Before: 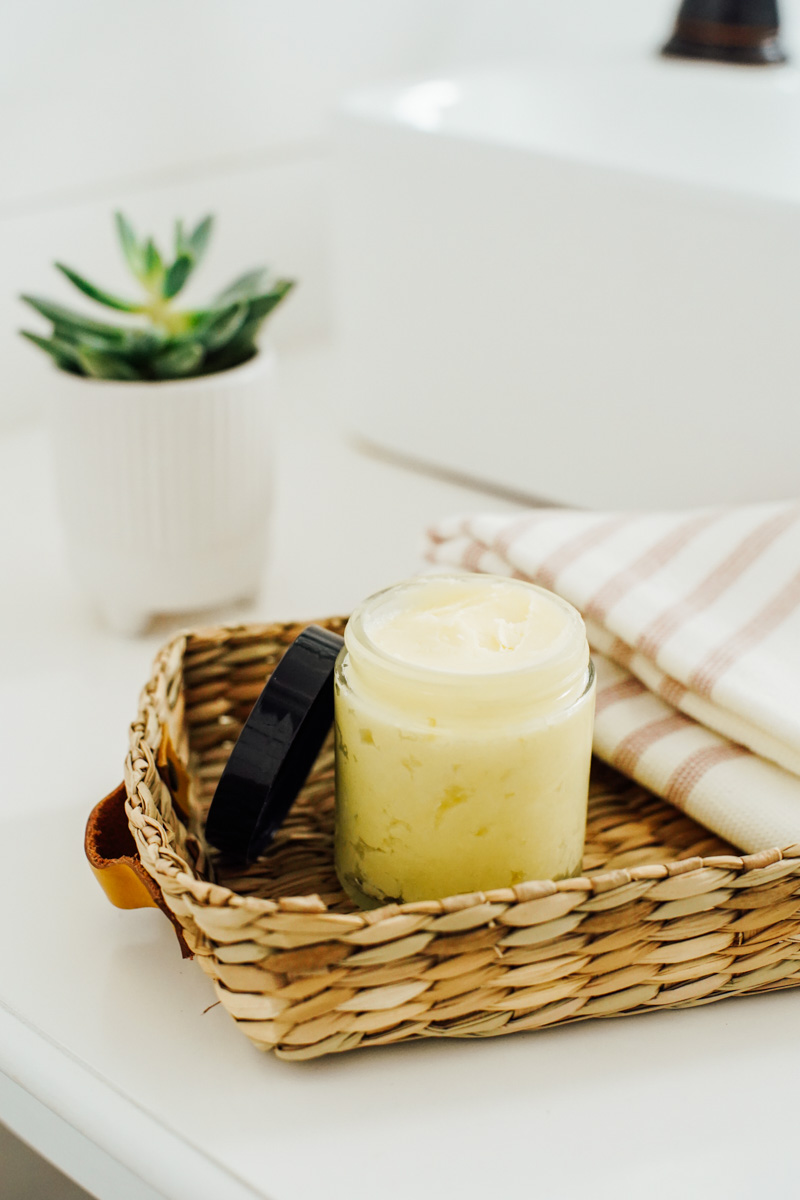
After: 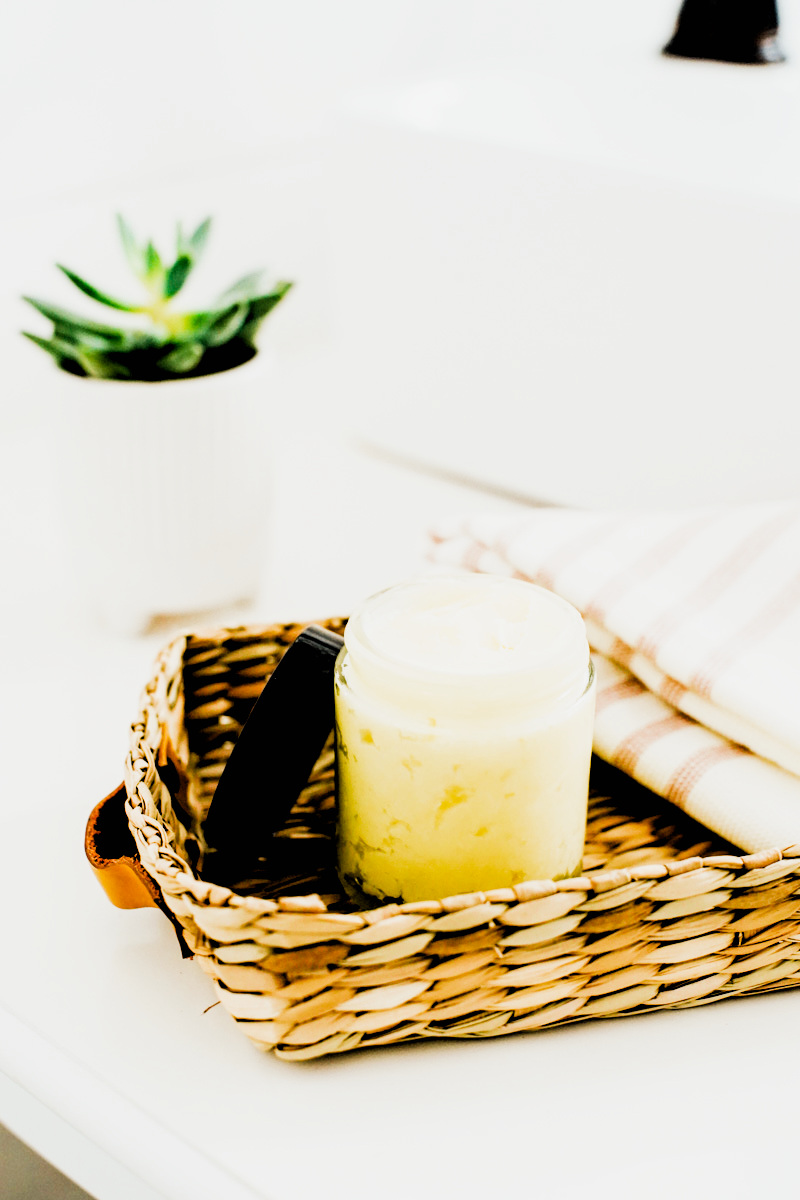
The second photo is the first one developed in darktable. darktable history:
rgb levels: levels [[0.034, 0.472, 0.904], [0, 0.5, 1], [0, 0.5, 1]]
sigmoid: contrast 1.7
exposure: black level correction 0.012, exposure 0.7 EV, compensate exposure bias true, compensate highlight preservation false
